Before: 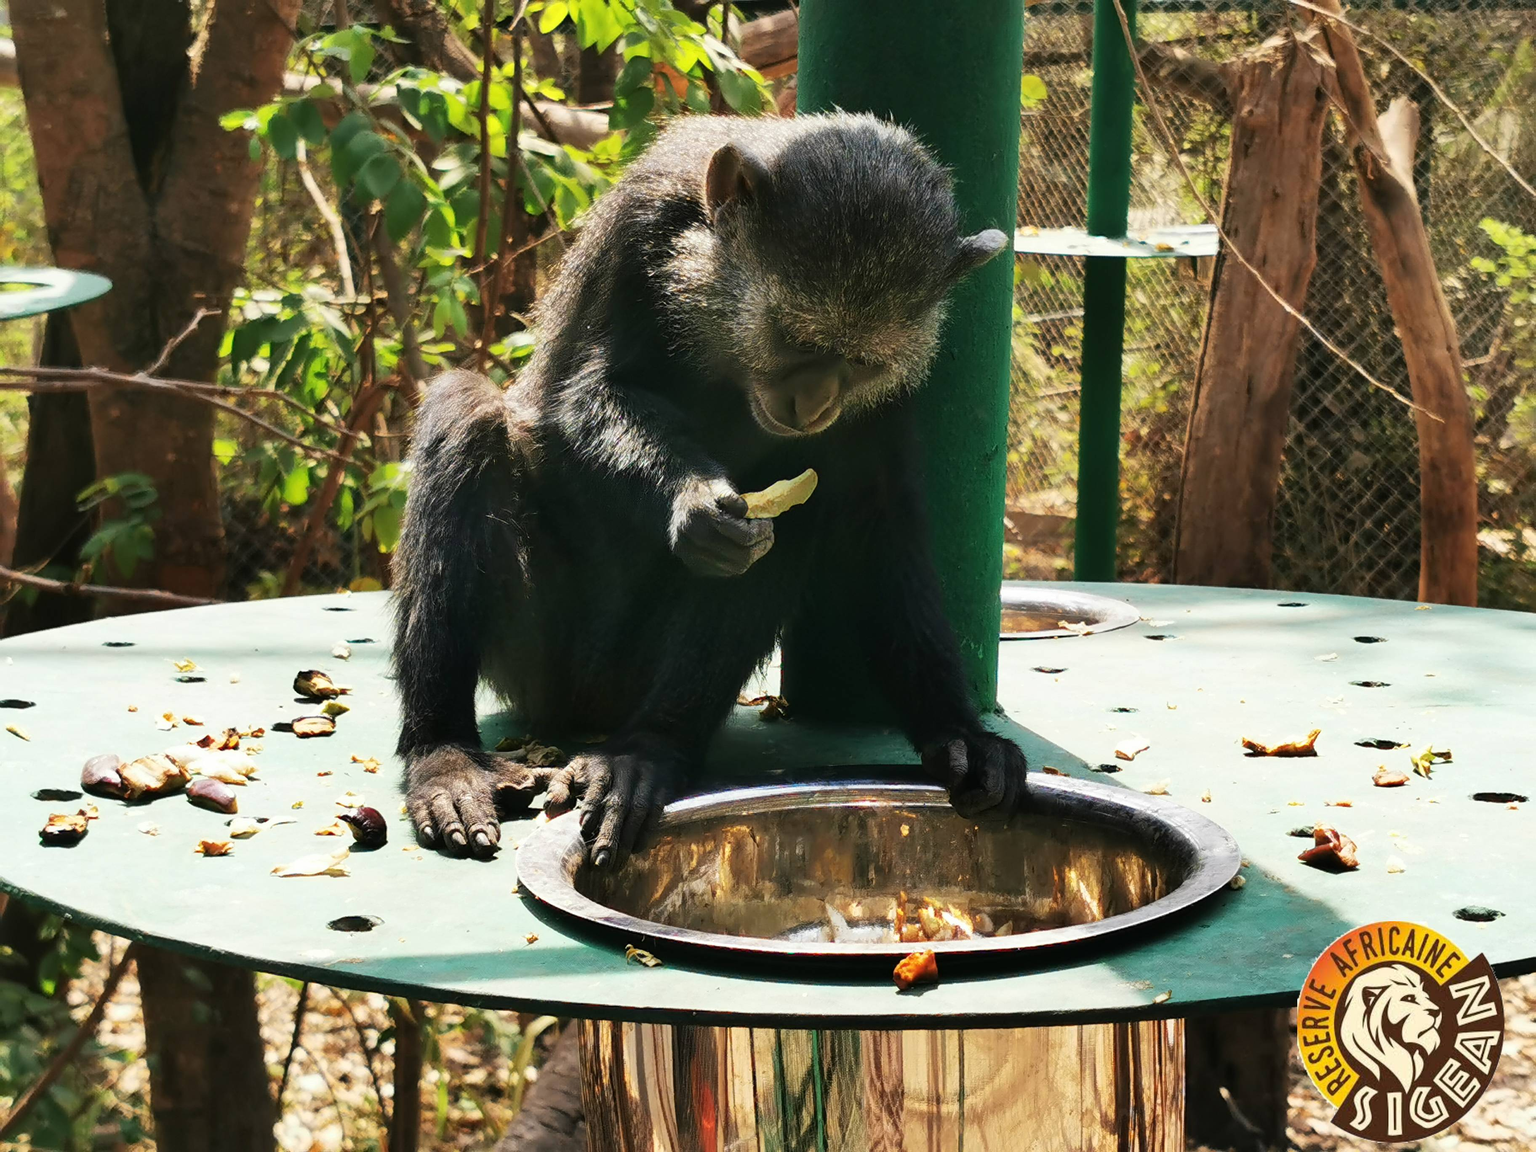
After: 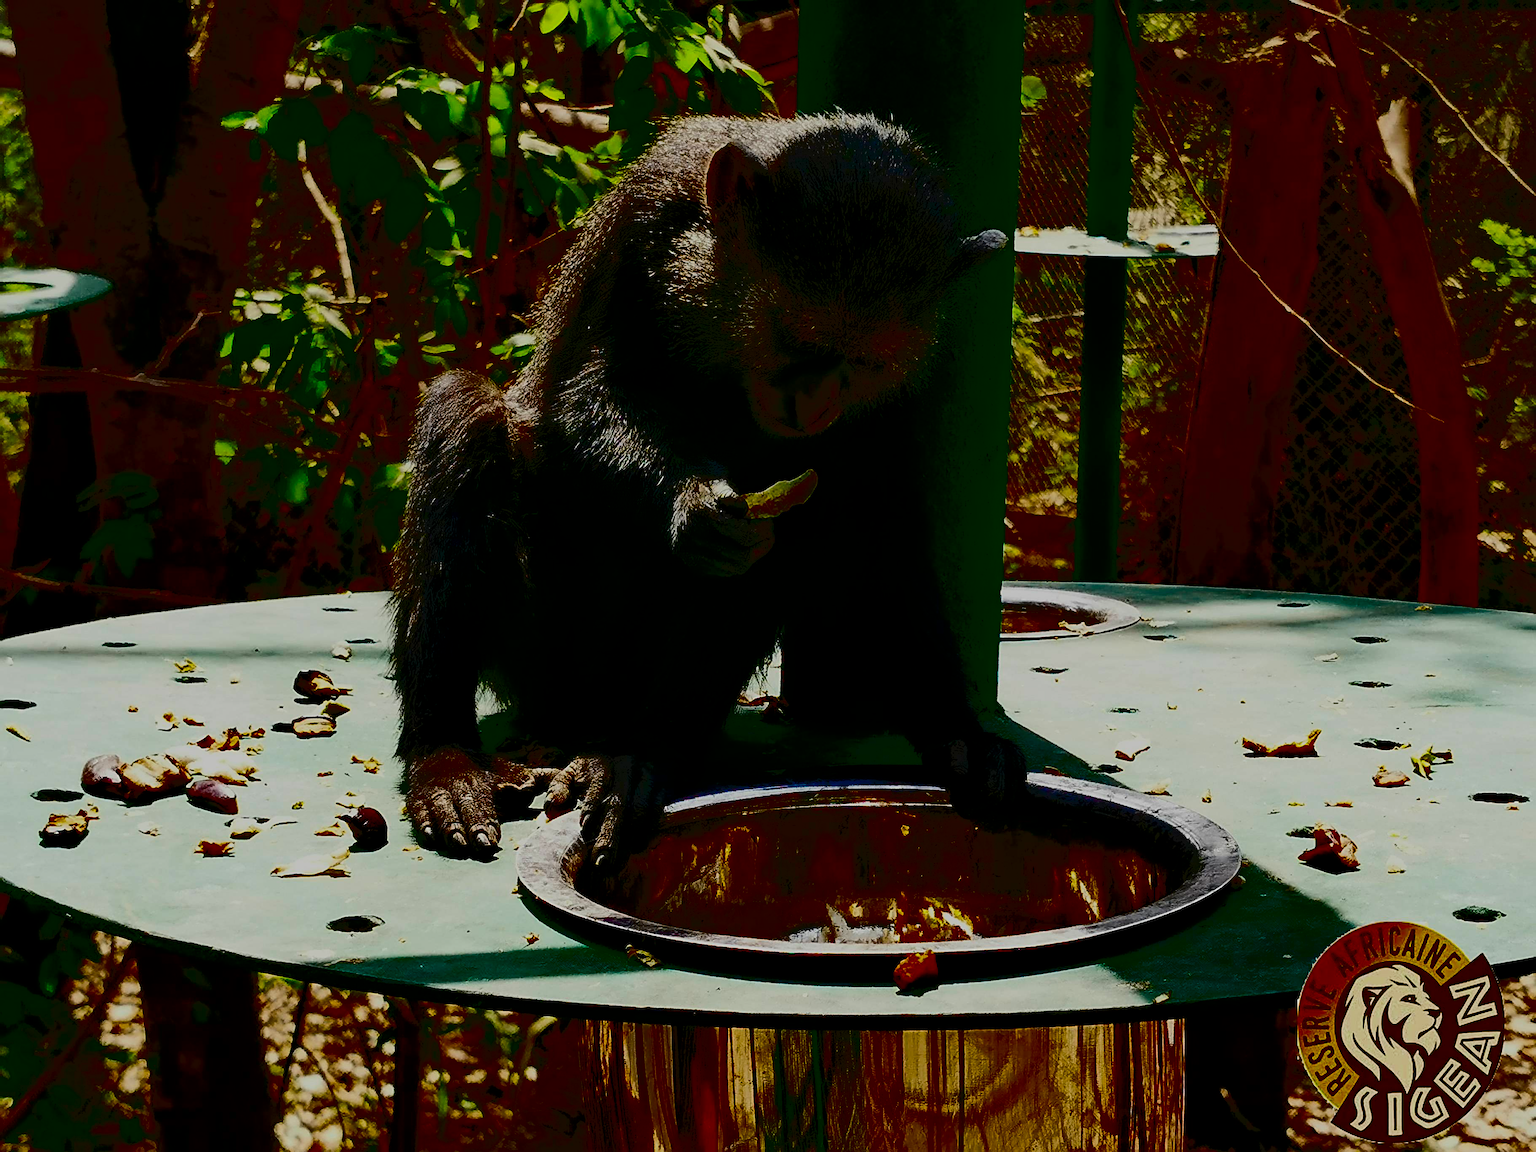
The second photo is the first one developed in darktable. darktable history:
filmic rgb: middle gray luminance 28.87%, black relative exposure -10.25 EV, white relative exposure 5.49 EV, target black luminance 0%, hardness 3.92, latitude 2.13%, contrast 1.123, highlights saturation mix 3.84%, shadows ↔ highlights balance 14.95%
sharpen: radius 2.698, amount 0.663
tone curve: curves: ch0 [(0, 0) (0.003, 0.043) (0.011, 0.043) (0.025, 0.035) (0.044, 0.042) (0.069, 0.035) (0.1, 0.03) (0.136, 0.017) (0.177, 0.03) (0.224, 0.06) (0.277, 0.118) (0.335, 0.189) (0.399, 0.297) (0.468, 0.483) (0.543, 0.631) (0.623, 0.746) (0.709, 0.823) (0.801, 0.944) (0.898, 0.966) (1, 1)], color space Lab, independent channels, preserve colors none
contrast brightness saturation: brightness -0.995, saturation 0.985
